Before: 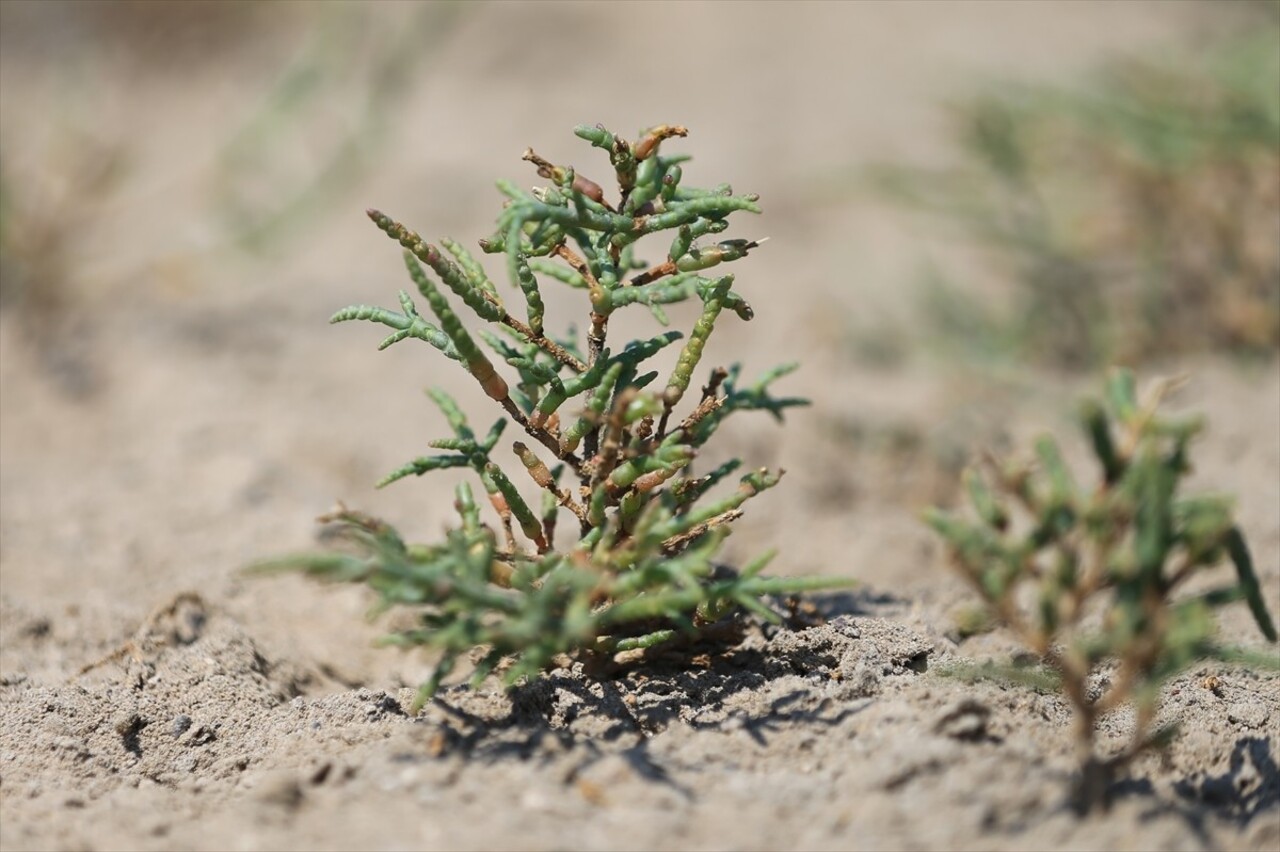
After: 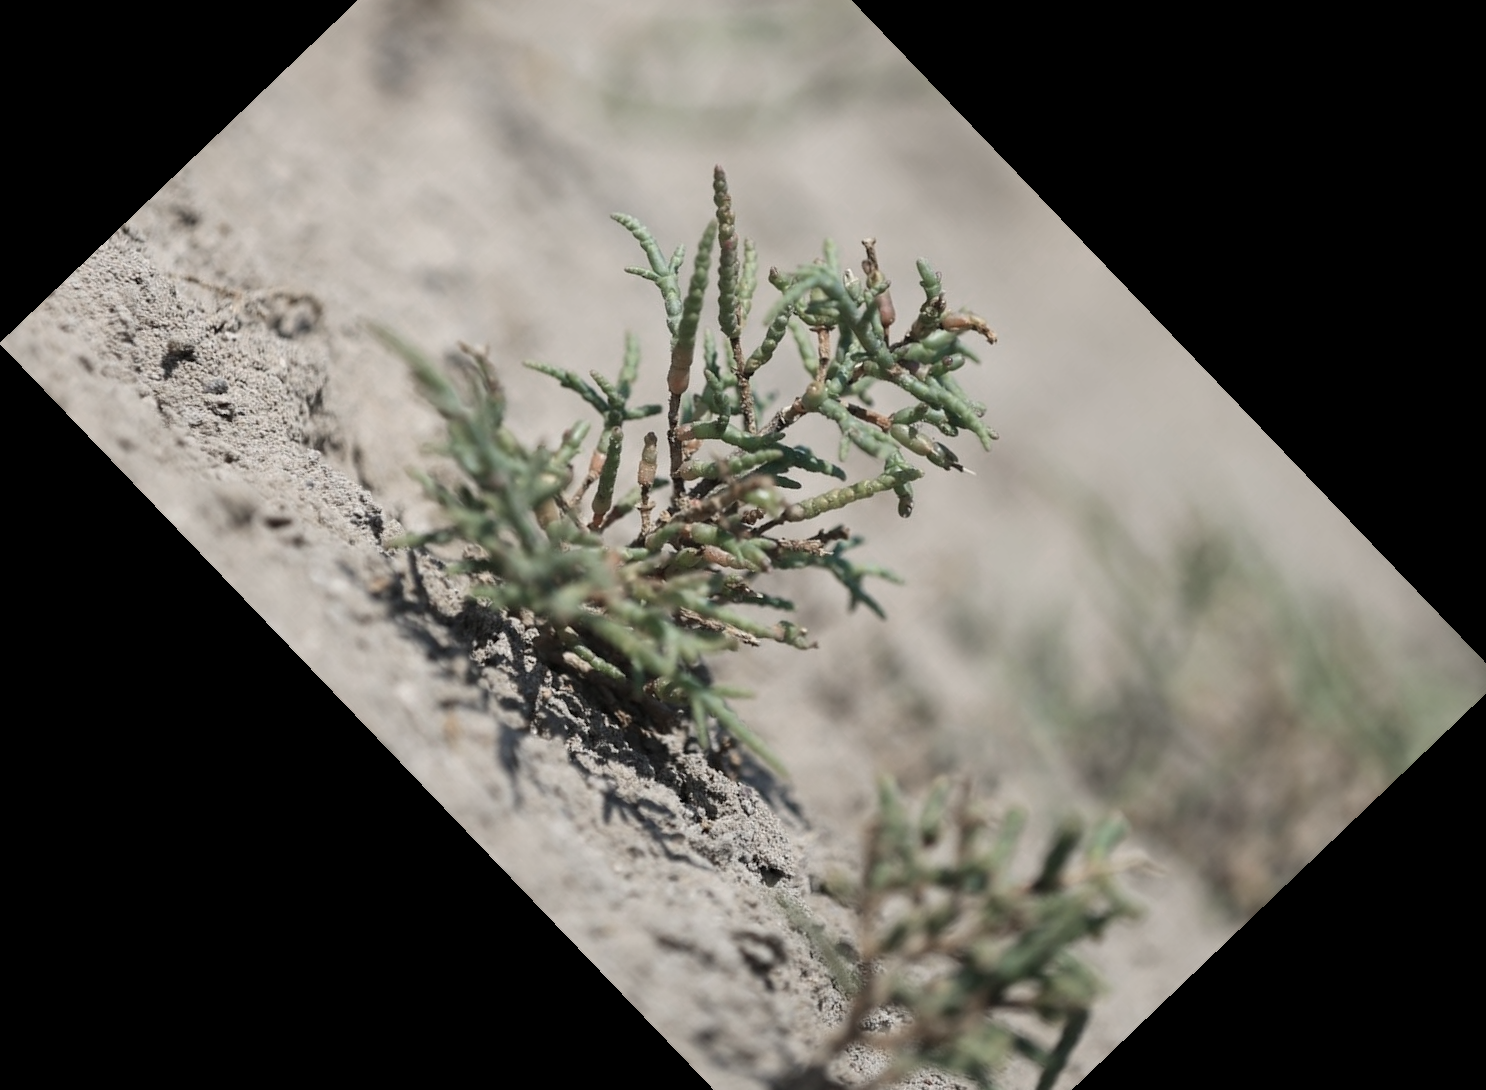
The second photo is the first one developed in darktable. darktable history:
crop and rotate: angle -46.26°, top 16.234%, right 0.912%, bottom 11.704%
color zones: curves: ch0 [(0, 0.559) (0.153, 0.551) (0.229, 0.5) (0.429, 0.5) (0.571, 0.5) (0.714, 0.5) (0.857, 0.5) (1, 0.559)]; ch1 [(0, 0.417) (0.112, 0.336) (0.213, 0.26) (0.429, 0.34) (0.571, 0.35) (0.683, 0.331) (0.857, 0.344) (1, 0.417)]
